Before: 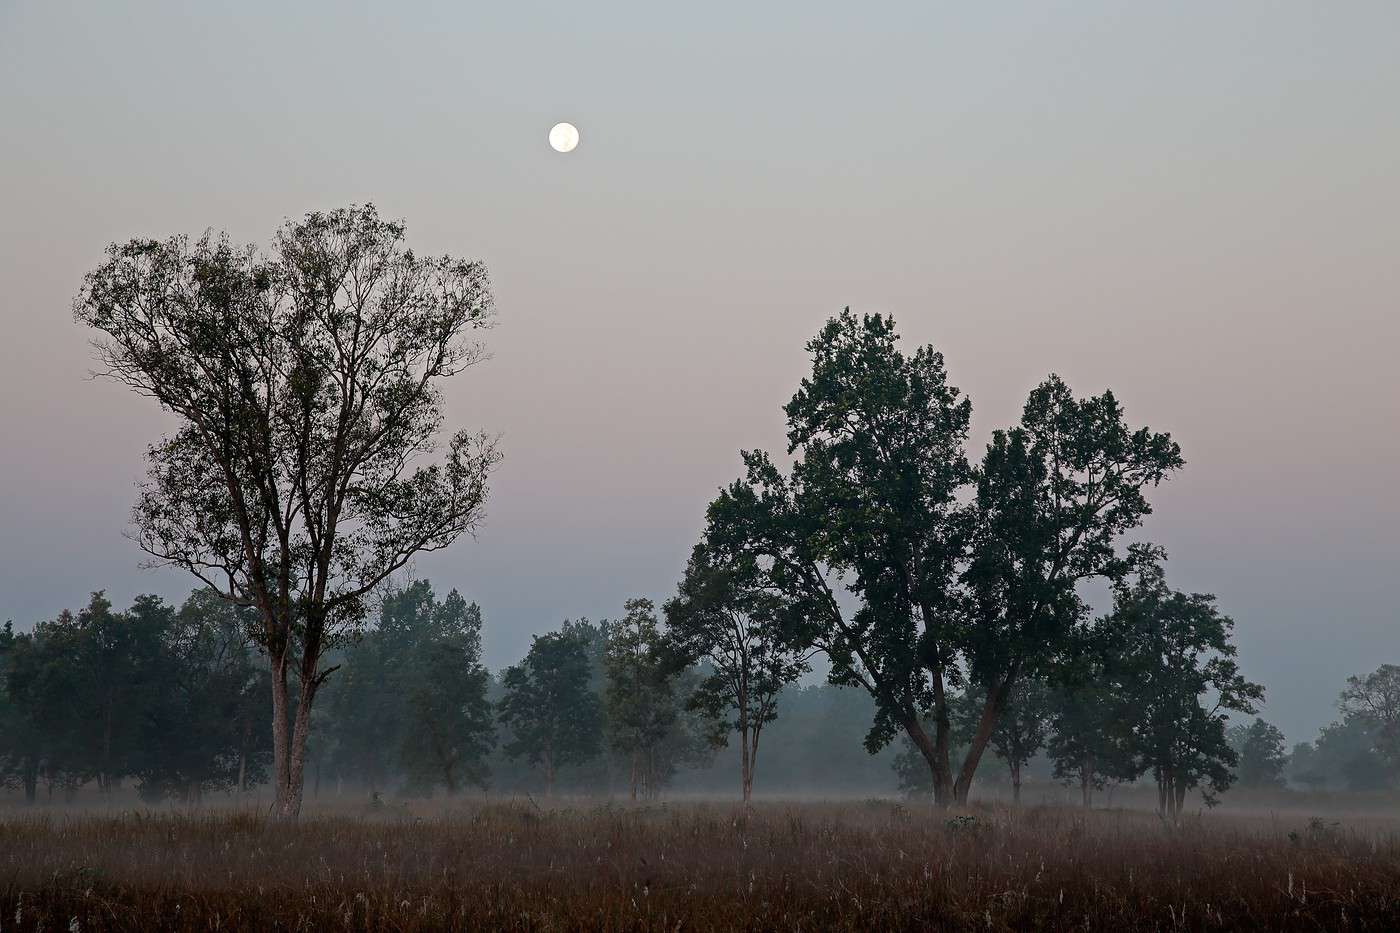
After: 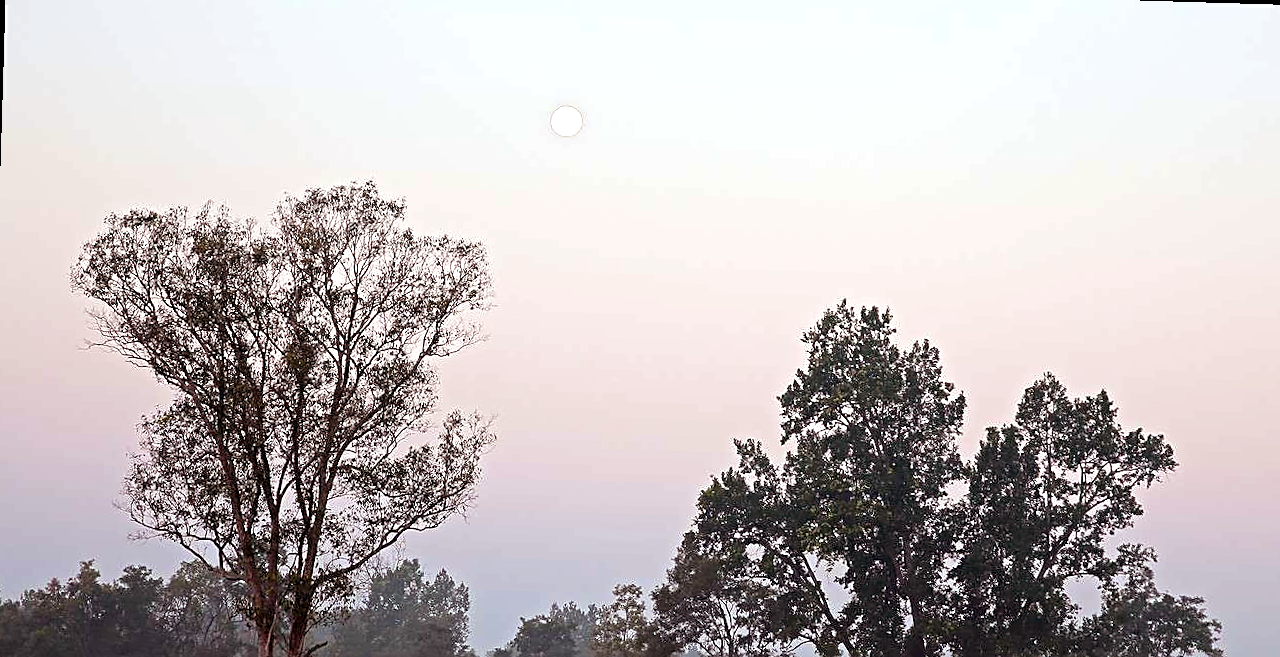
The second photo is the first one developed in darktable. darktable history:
rgb levels: mode RGB, independent channels, levels [[0, 0.474, 1], [0, 0.5, 1], [0, 0.5, 1]]
rotate and perspective: rotation 1.72°, automatic cropping off
exposure: exposure 1 EV, compensate highlight preservation false
sharpen: on, module defaults
crop: left 1.509%, top 3.452%, right 7.696%, bottom 28.452%
